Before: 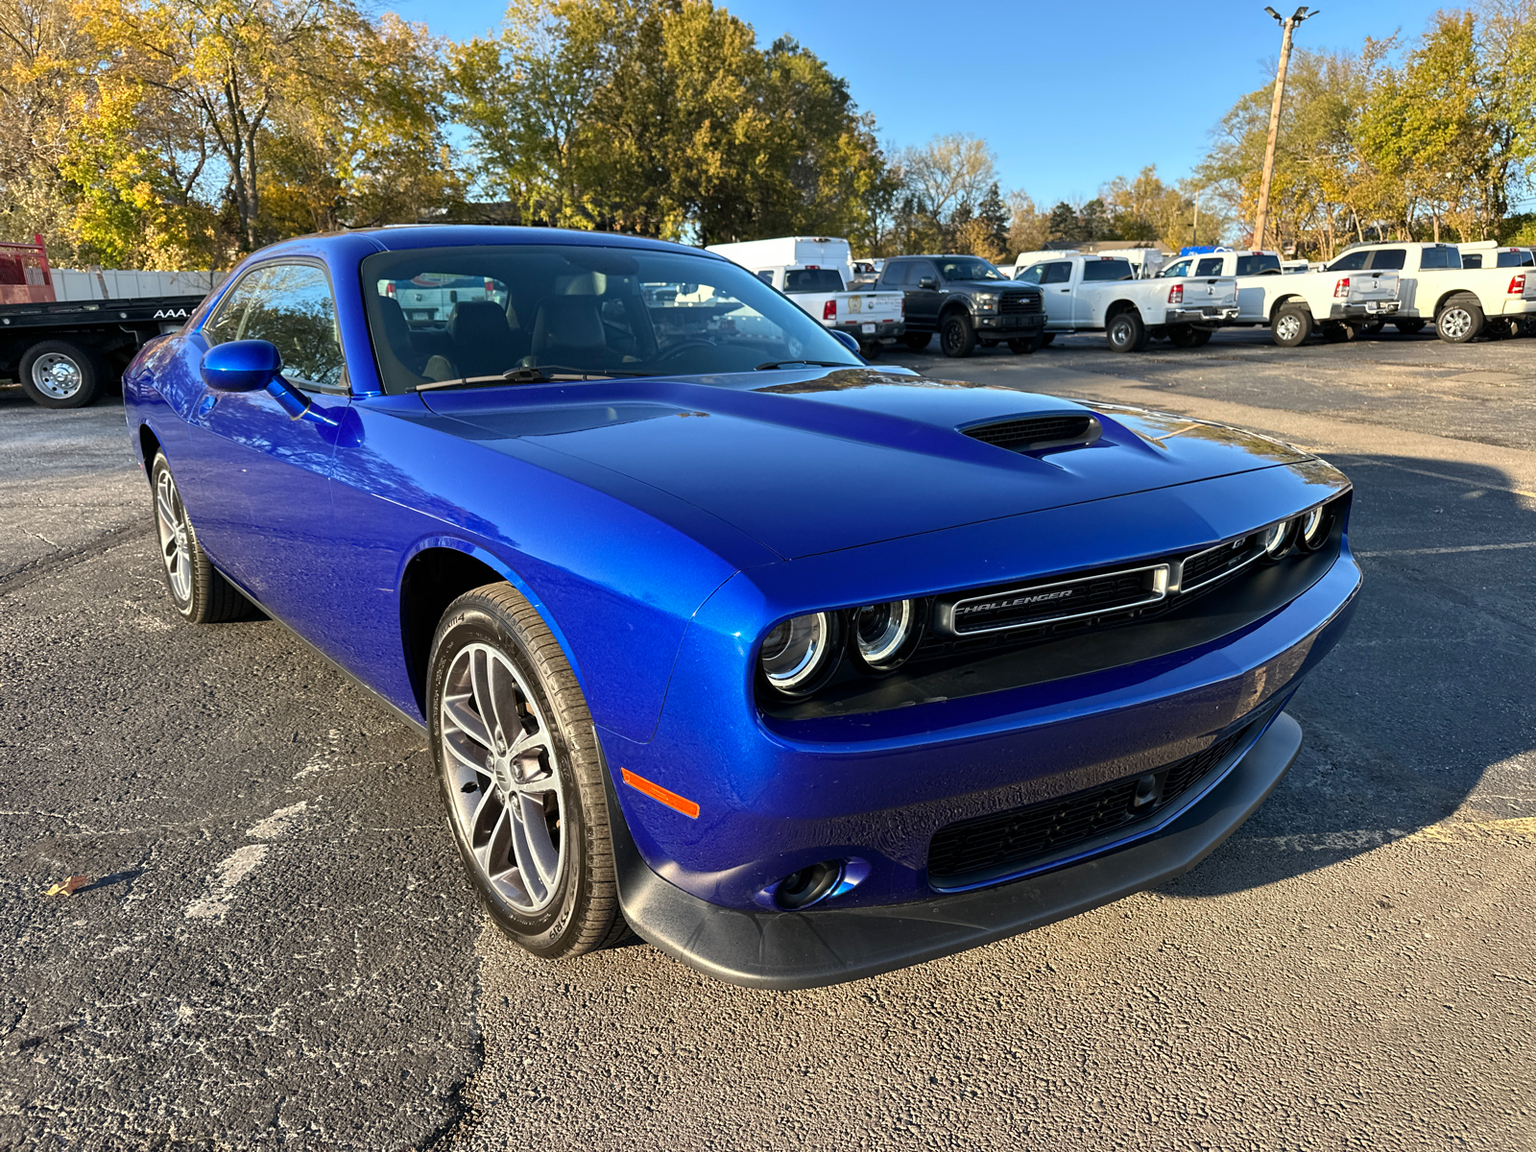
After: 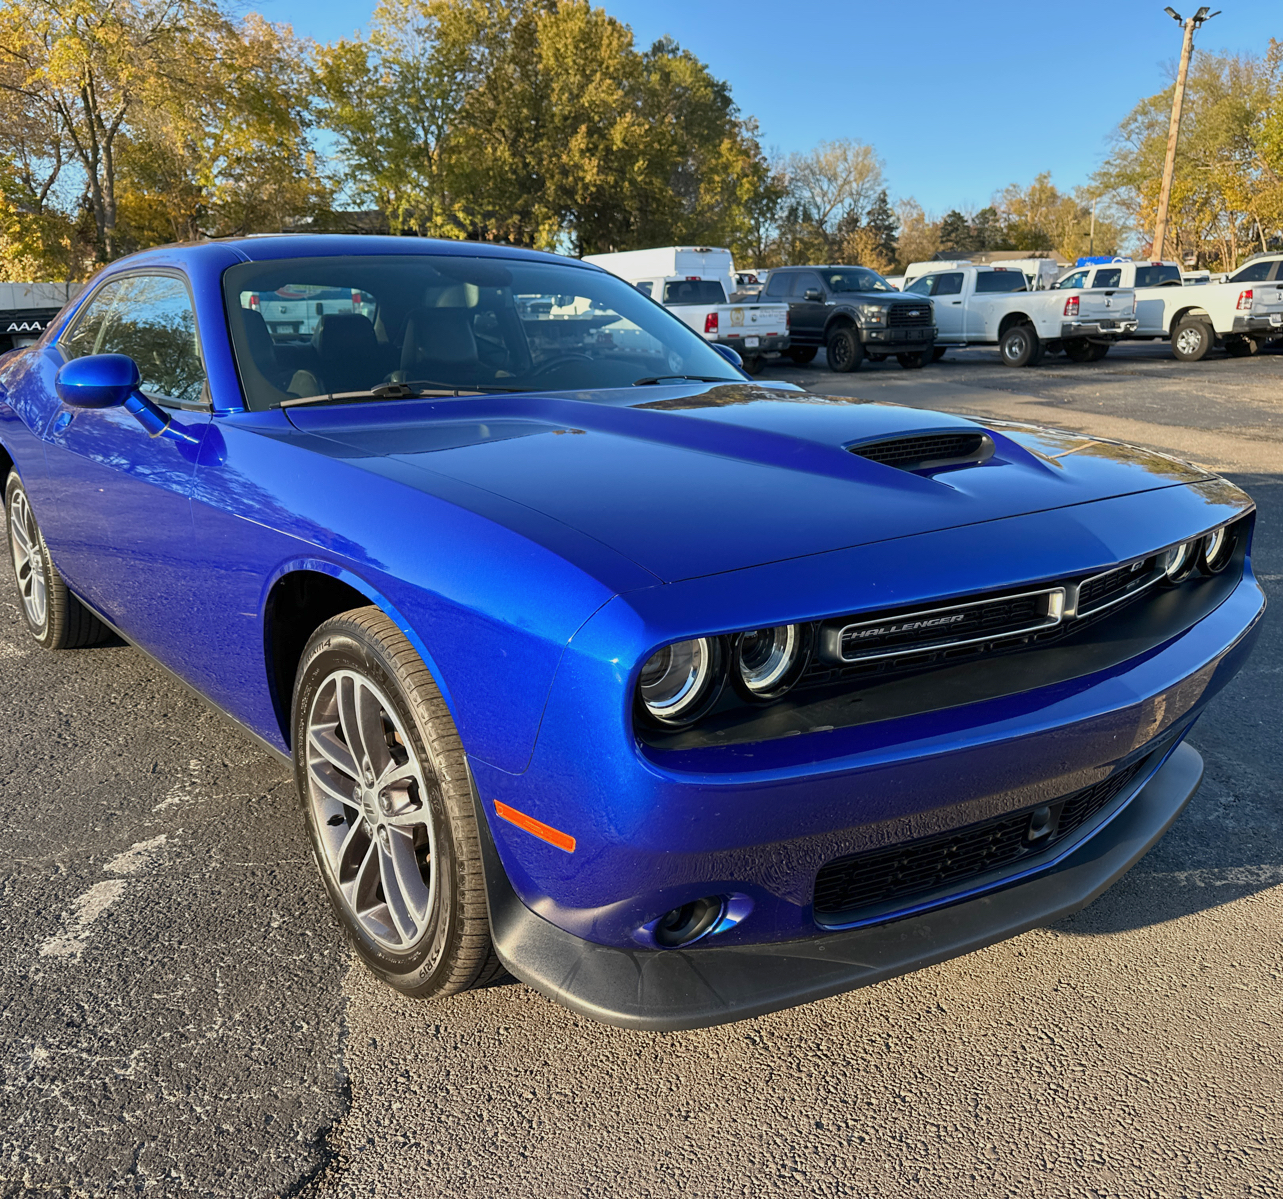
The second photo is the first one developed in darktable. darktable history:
crop and rotate: left 9.597%, right 10.195%
color balance rgb: perceptual saturation grading › global saturation -0.31%, global vibrance -8%, contrast -13%, saturation formula JzAzBz (2021)
